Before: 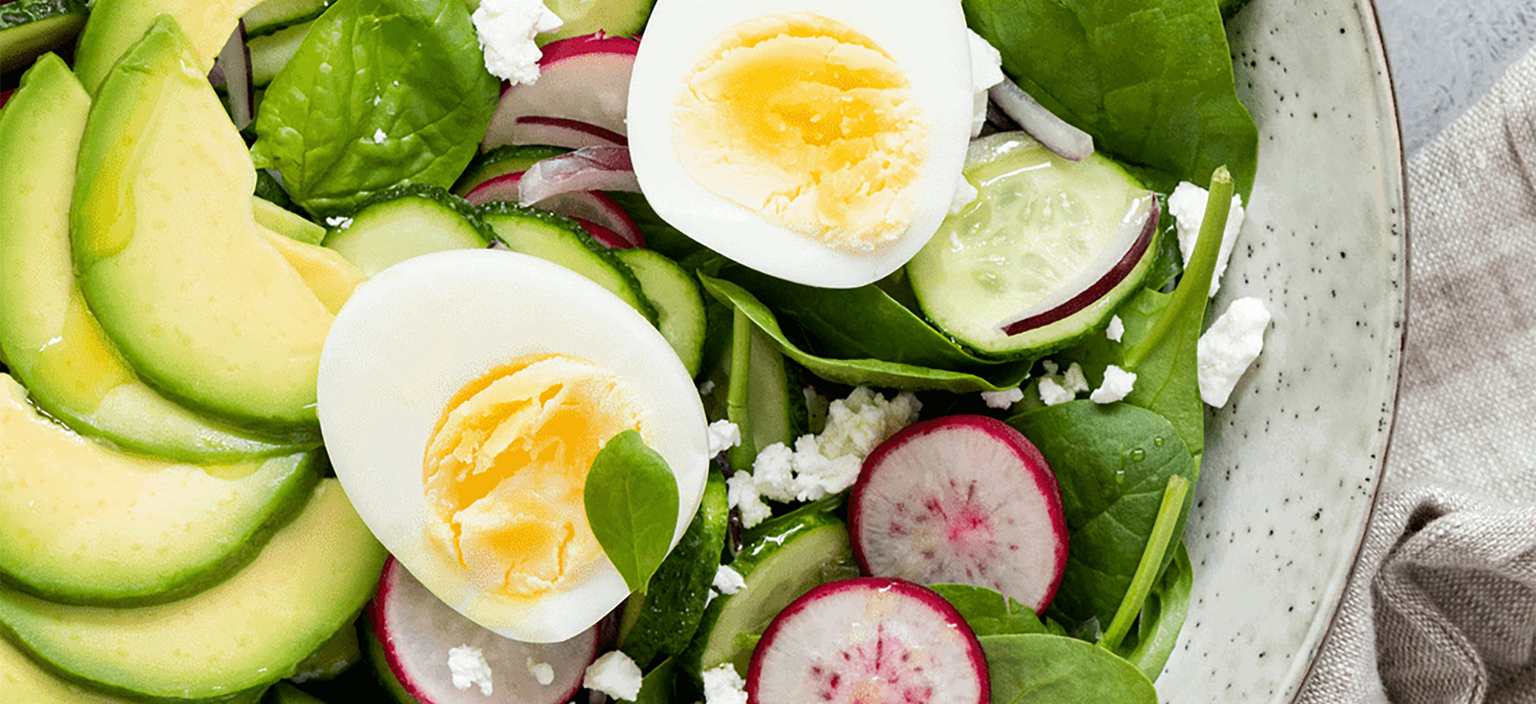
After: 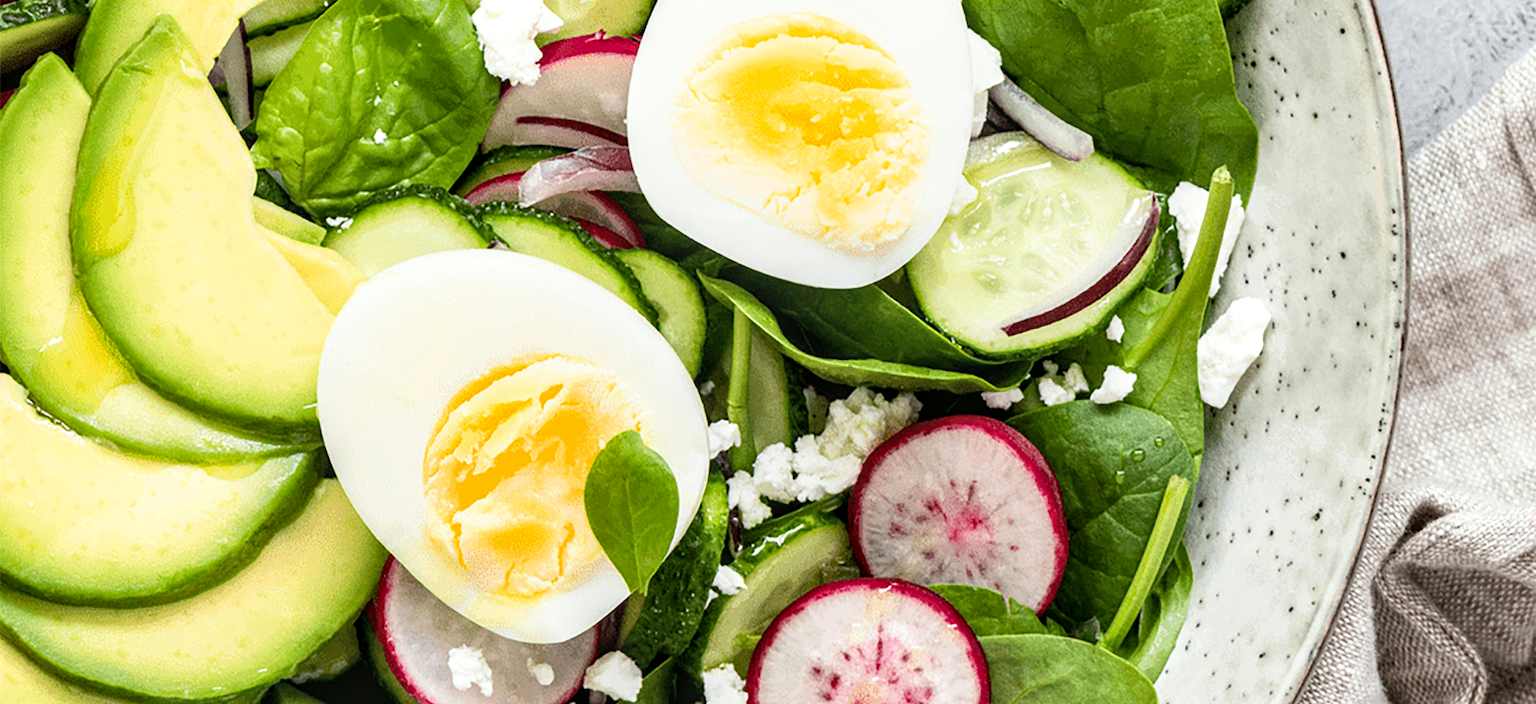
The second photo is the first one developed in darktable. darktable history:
base curve: curves: ch0 [(0, 0) (0.666, 0.806) (1, 1)]
local contrast: detail 130%
